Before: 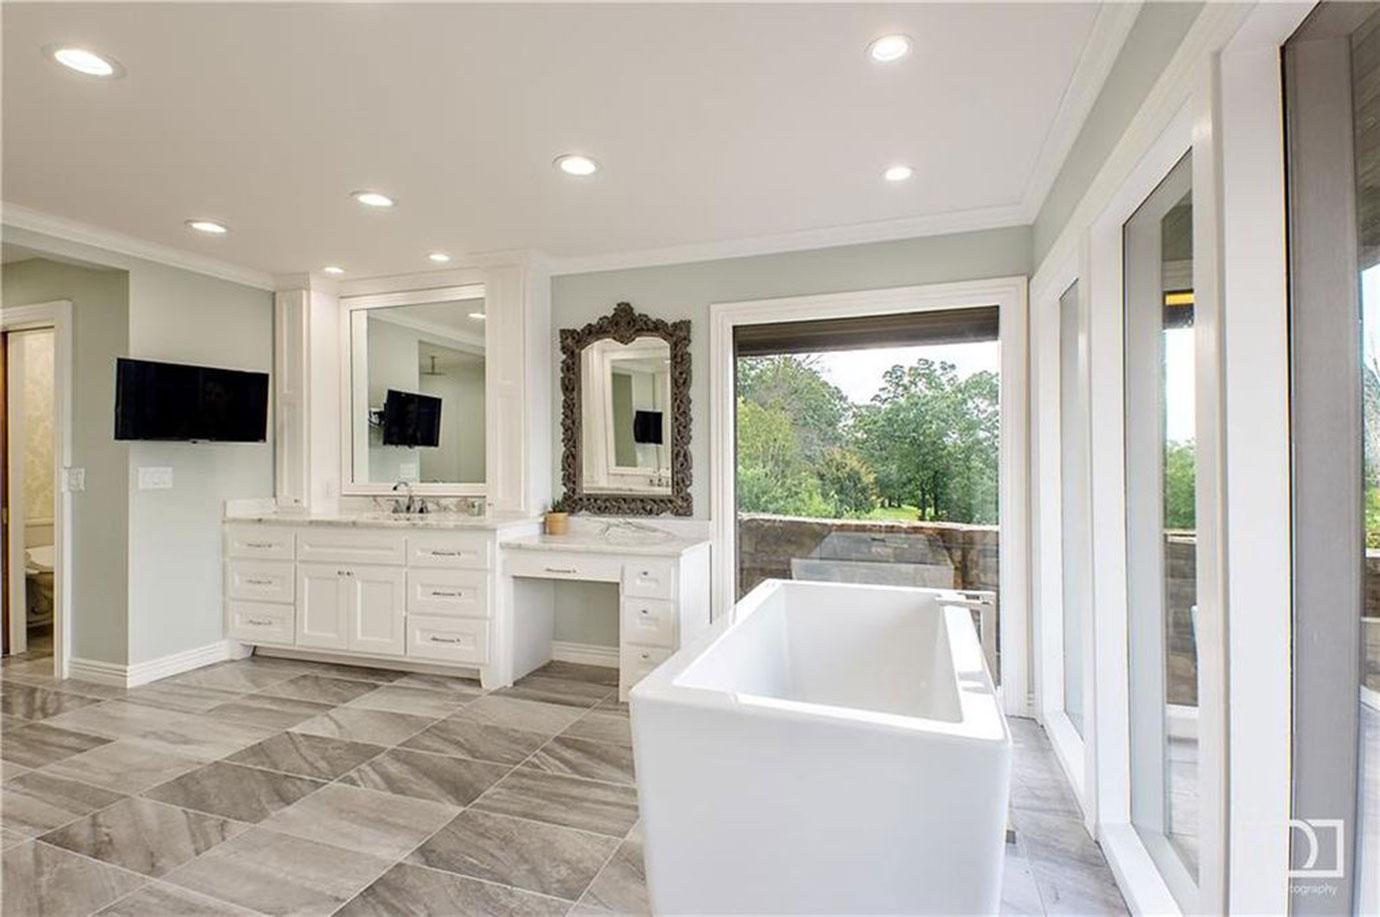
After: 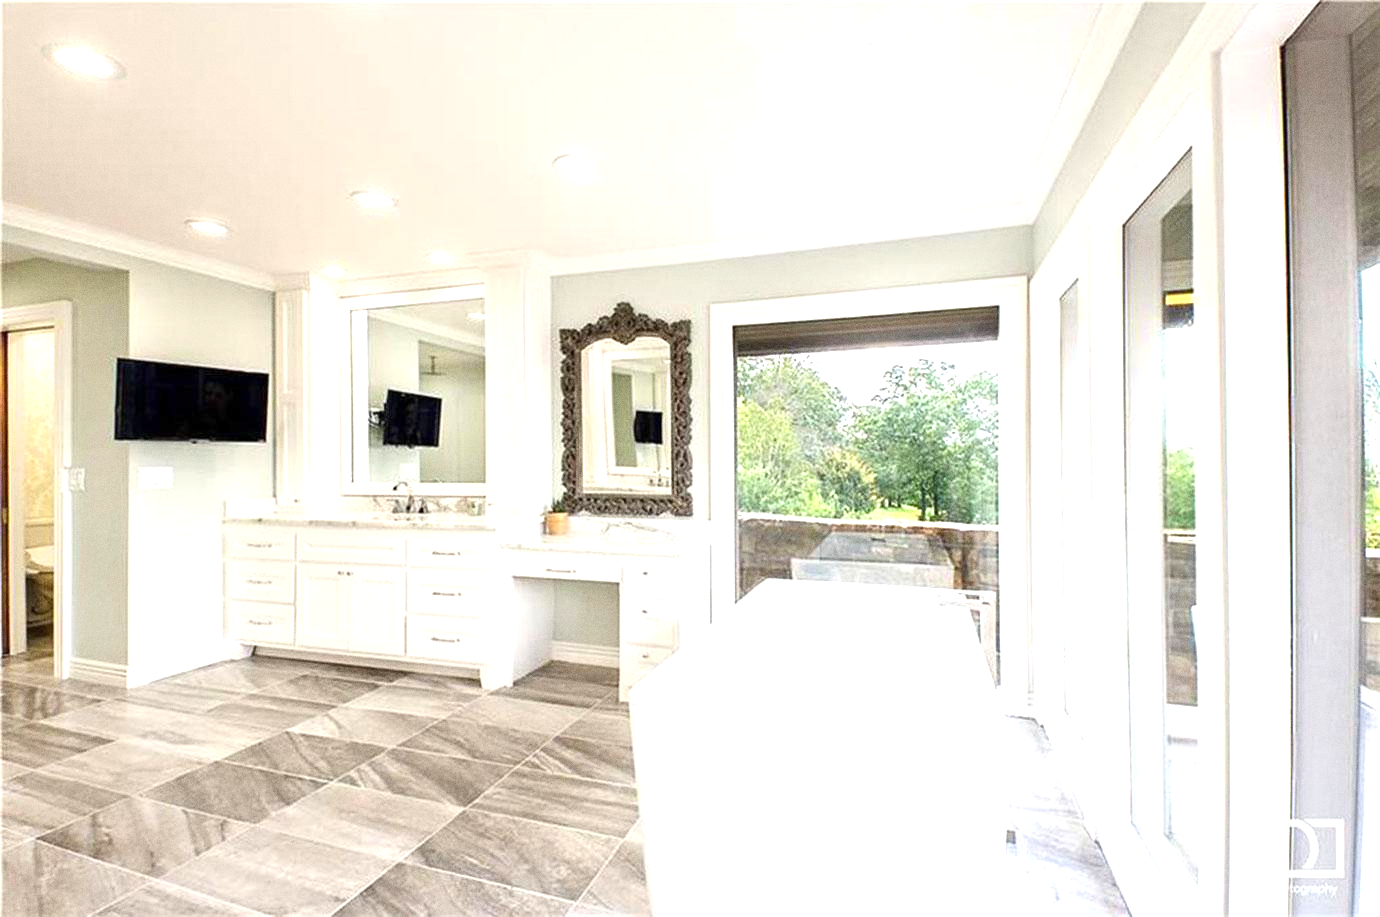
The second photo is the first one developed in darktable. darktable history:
grain: coarseness 0.09 ISO
exposure: exposure 1 EV, compensate highlight preservation false
